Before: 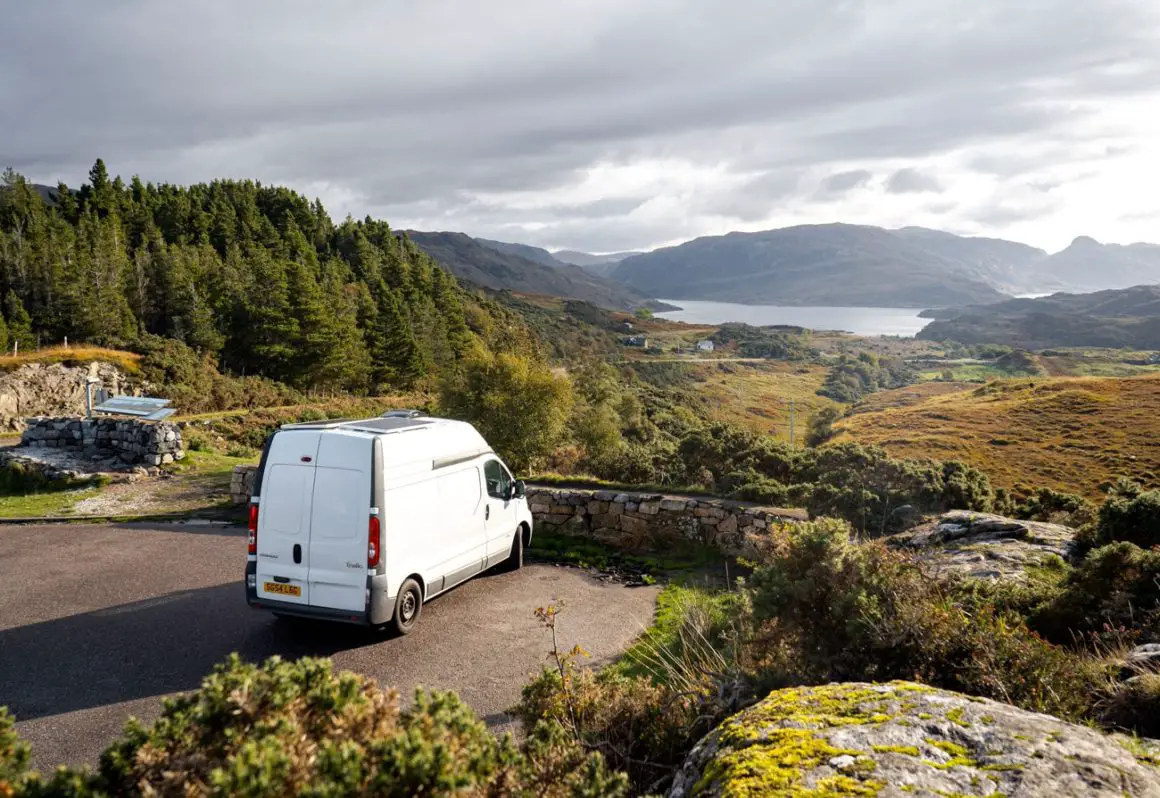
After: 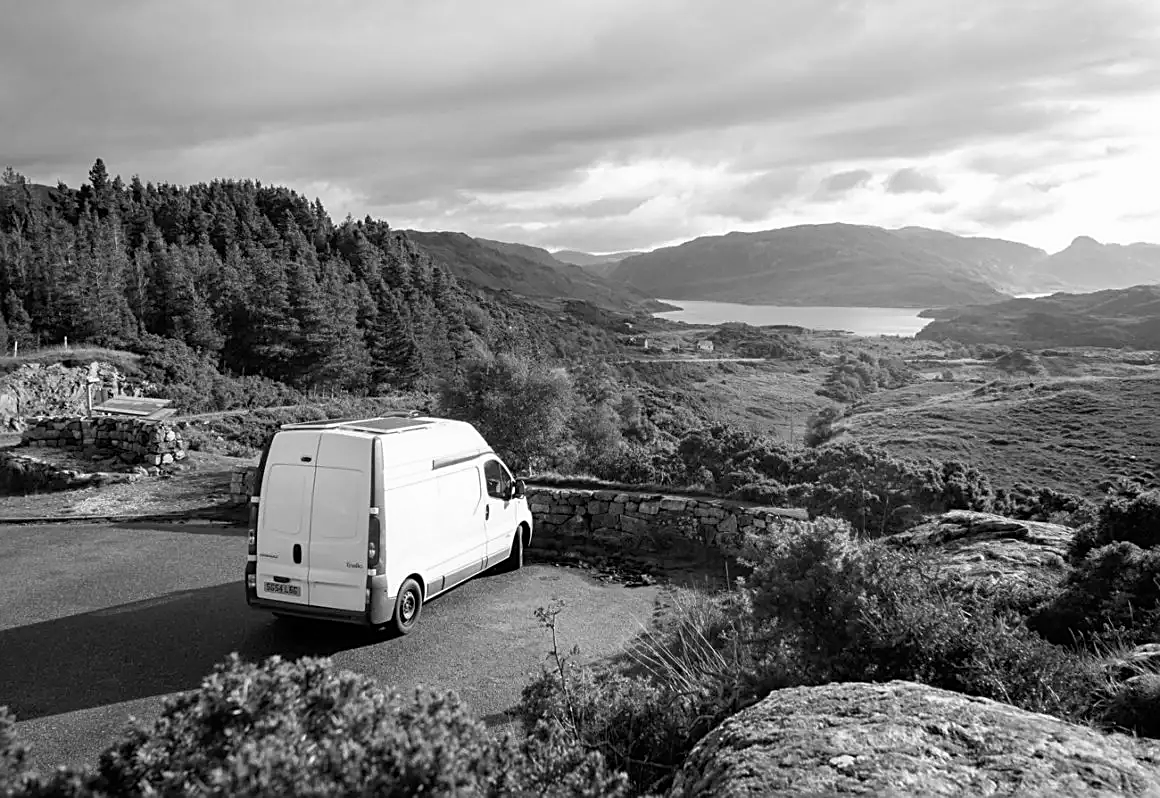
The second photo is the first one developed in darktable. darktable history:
sharpen: on, module defaults
monochrome: a -11.7, b 1.62, size 0.5, highlights 0.38
